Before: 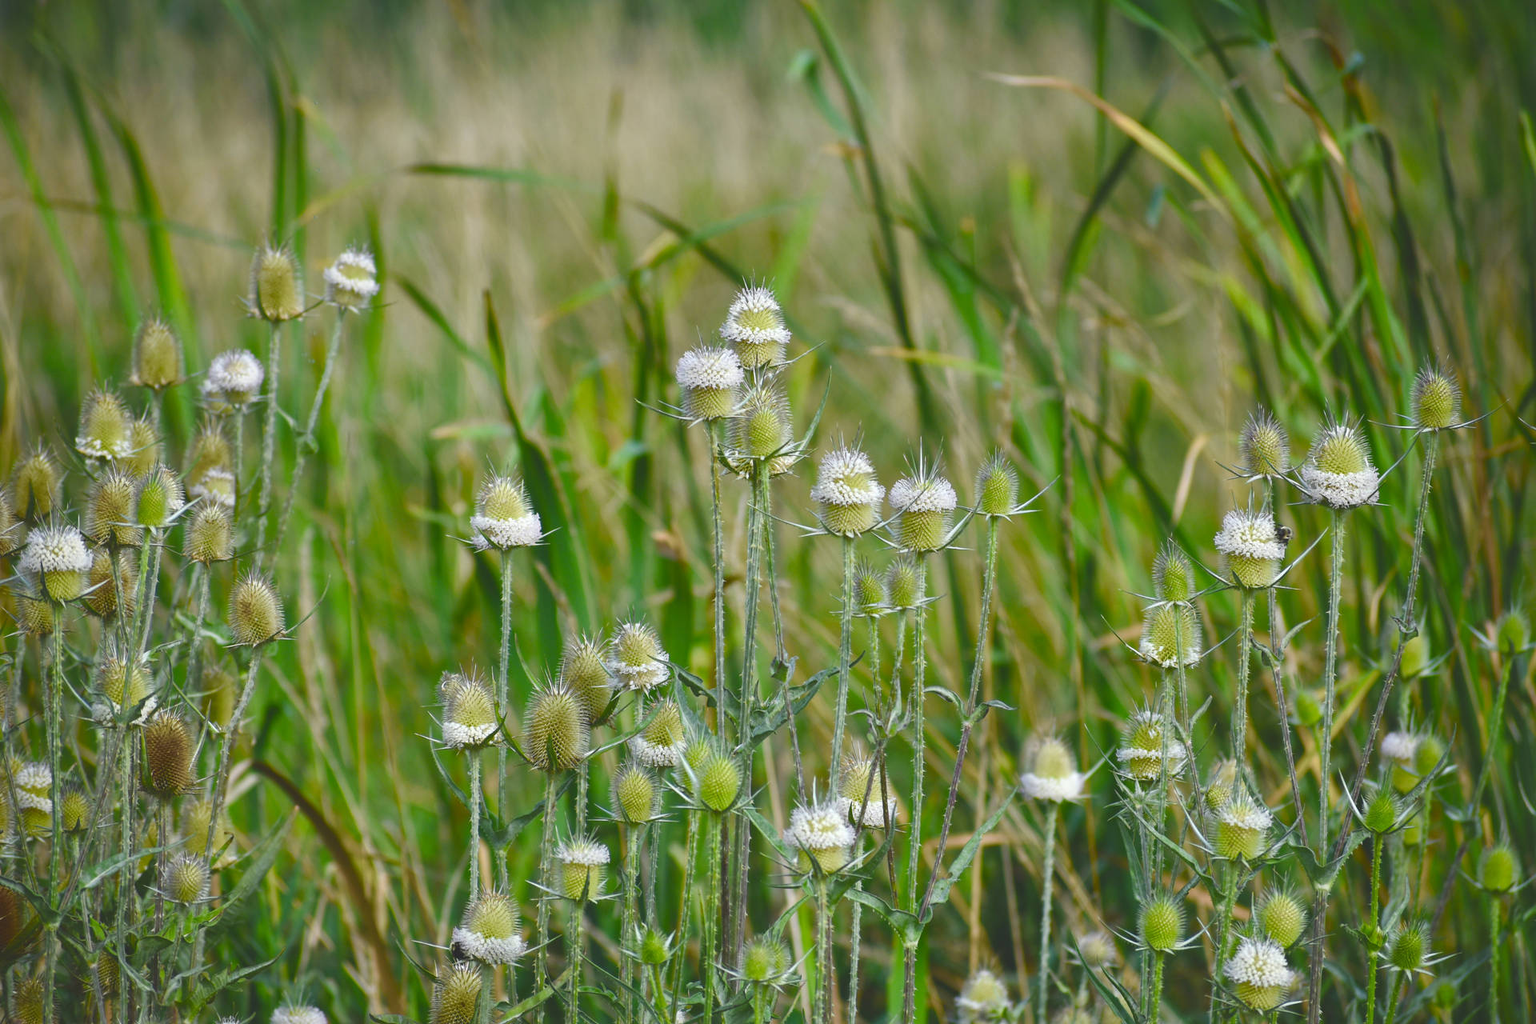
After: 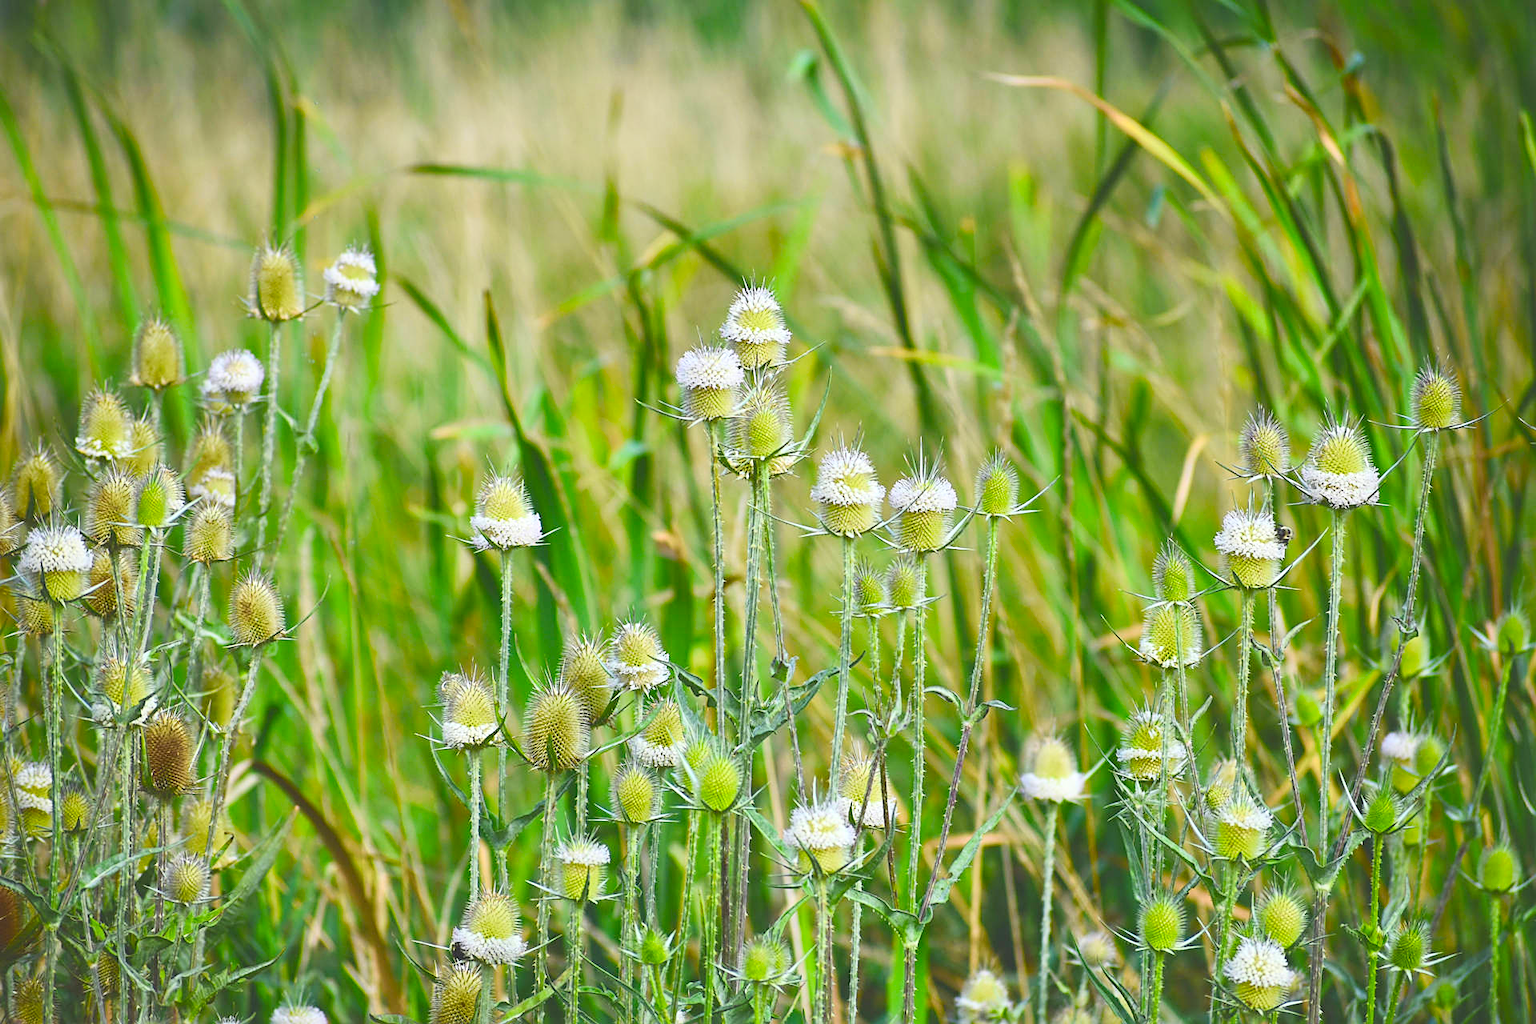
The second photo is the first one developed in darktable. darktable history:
sharpen: on, module defaults
contrast brightness saturation: contrast 0.24, brightness 0.26, saturation 0.39
